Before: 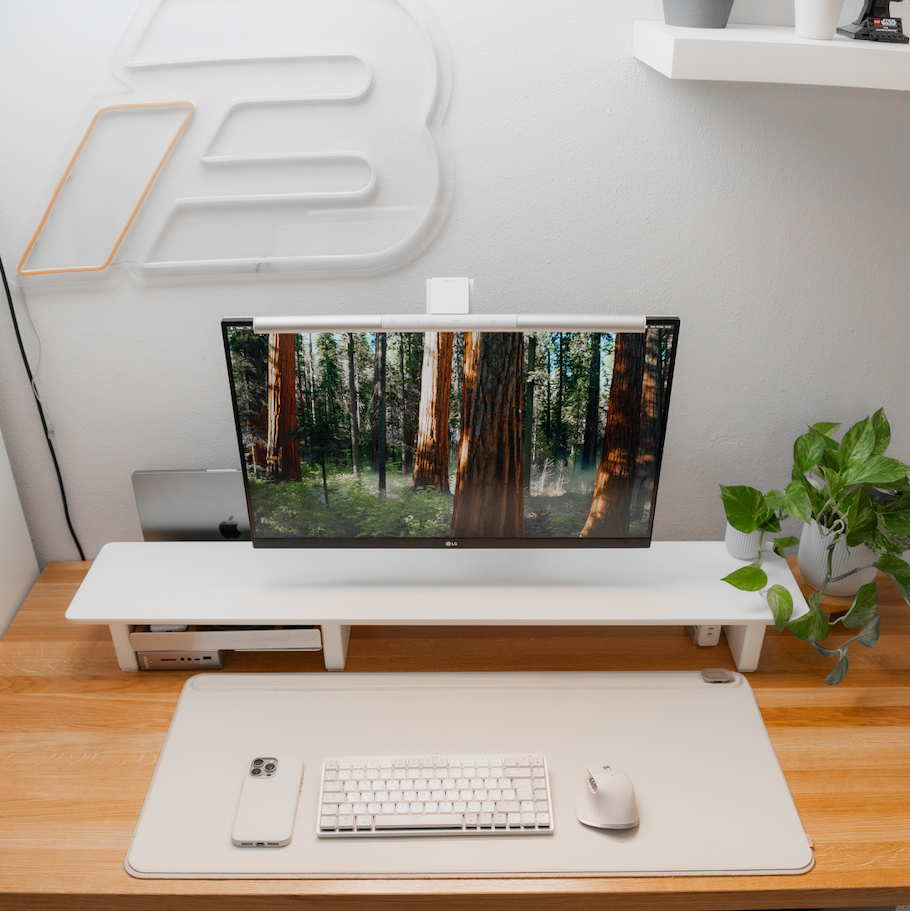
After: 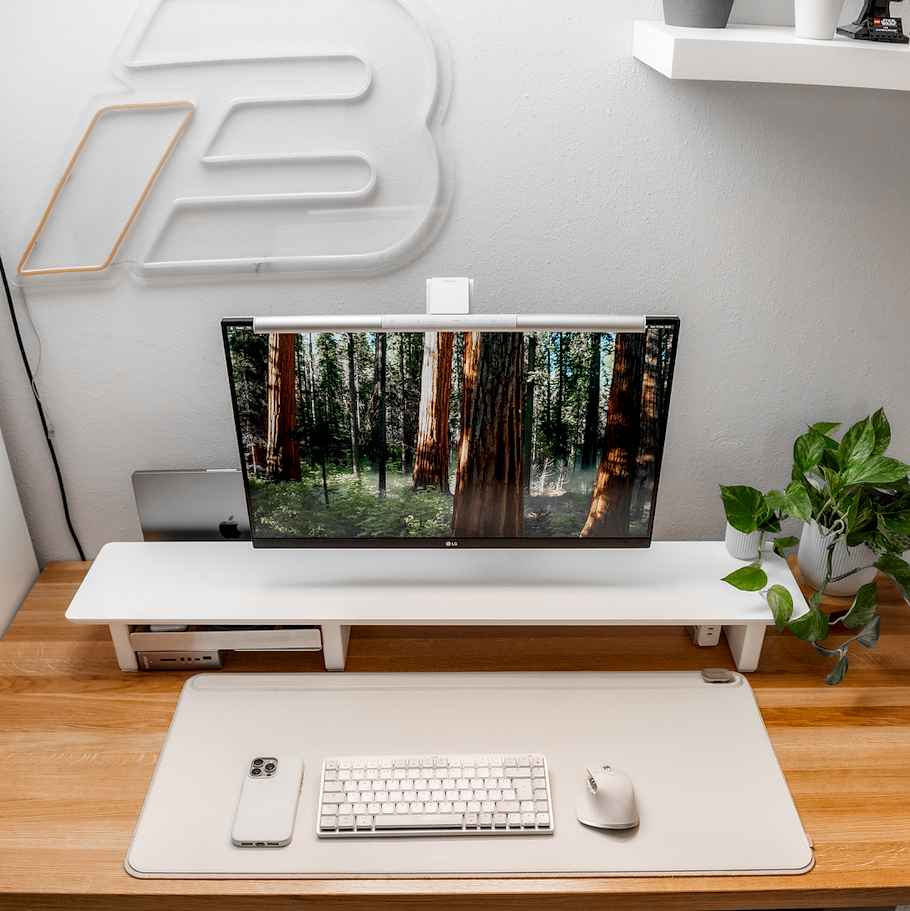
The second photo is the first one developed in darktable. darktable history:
shadows and highlights: radius 125.46, shadows 21.19, highlights -21.19, low approximation 0.01
local contrast: highlights 60%, shadows 60%, detail 160%
sharpen: radius 1, threshold 1
